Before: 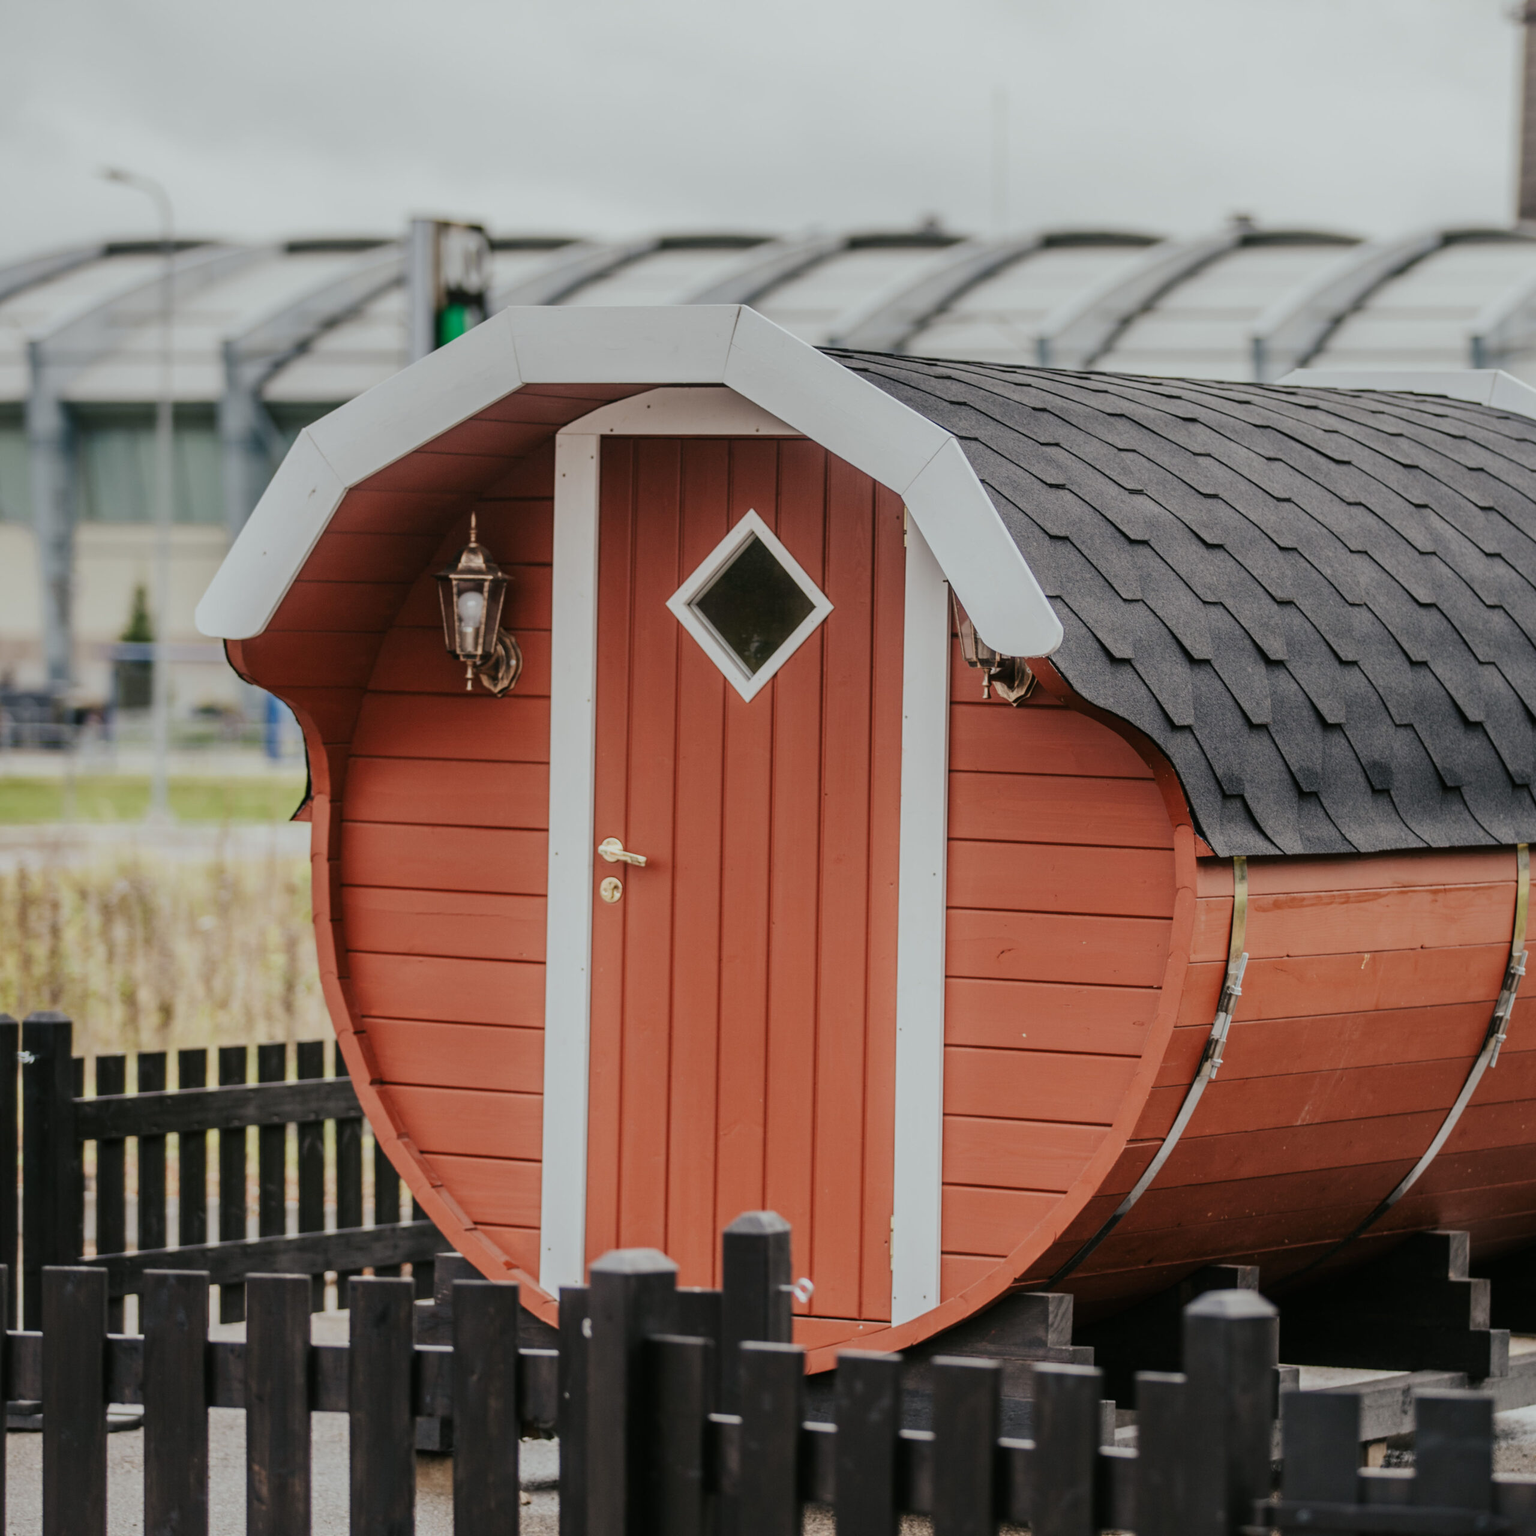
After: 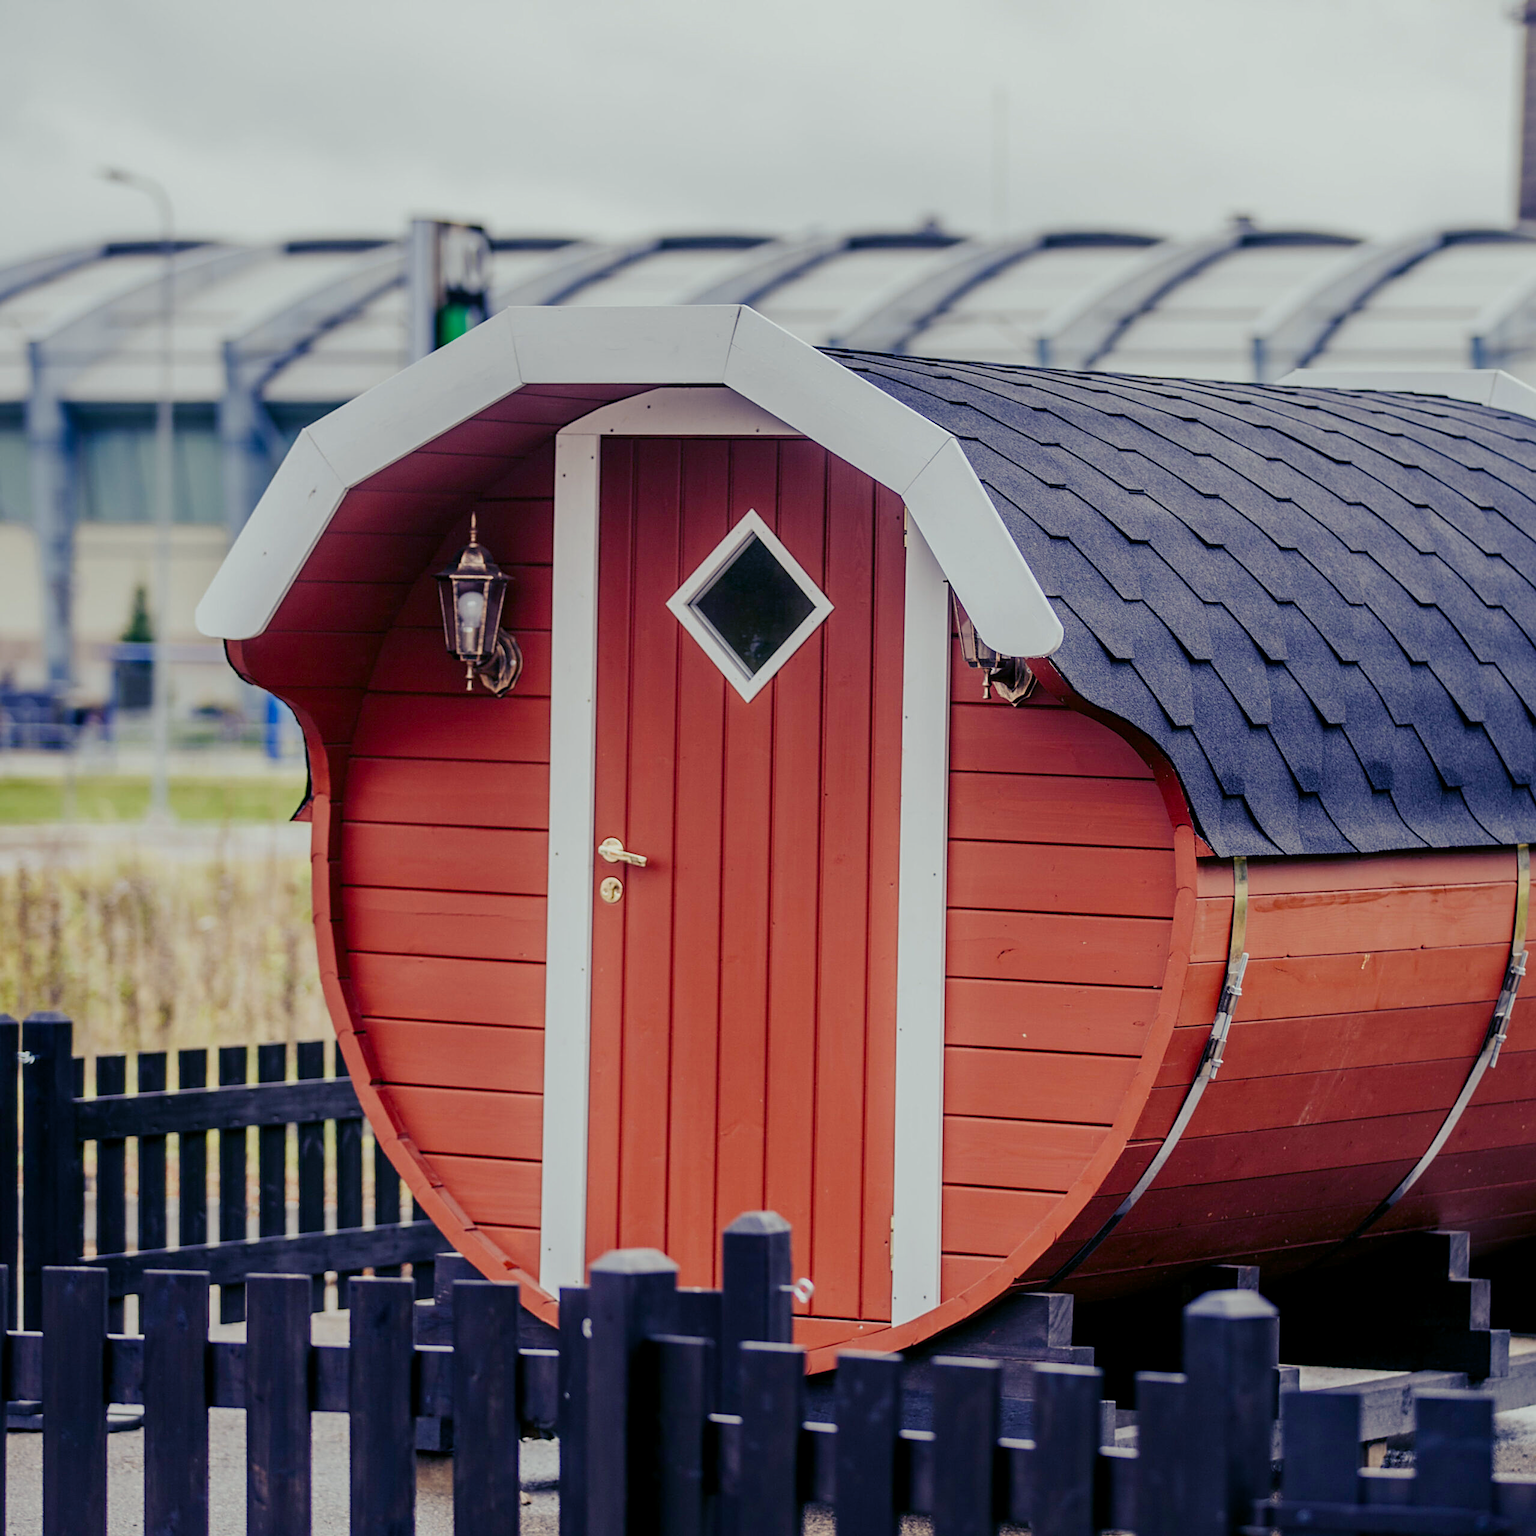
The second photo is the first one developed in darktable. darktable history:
color balance rgb: shadows lift › luminance -28.76%, shadows lift › chroma 15%, shadows lift › hue 270°, power › chroma 1%, power › hue 255°, highlights gain › luminance 7.14%, highlights gain › chroma 2%, highlights gain › hue 90°, global offset › luminance -0.29%, global offset › hue 260°, perceptual saturation grading › global saturation 20%, perceptual saturation grading › highlights -13.92%, perceptual saturation grading › shadows 50%
sharpen: on, module defaults
